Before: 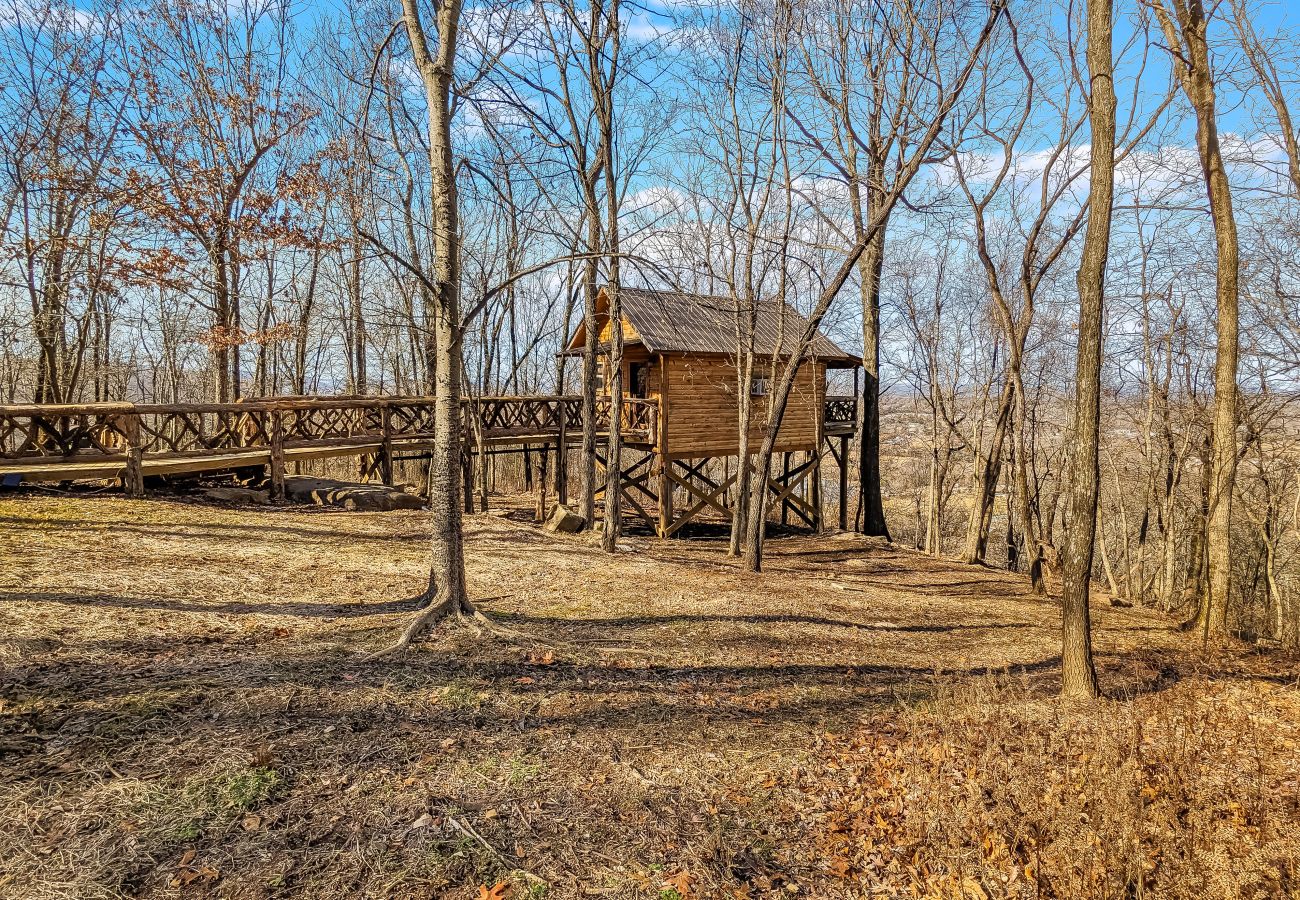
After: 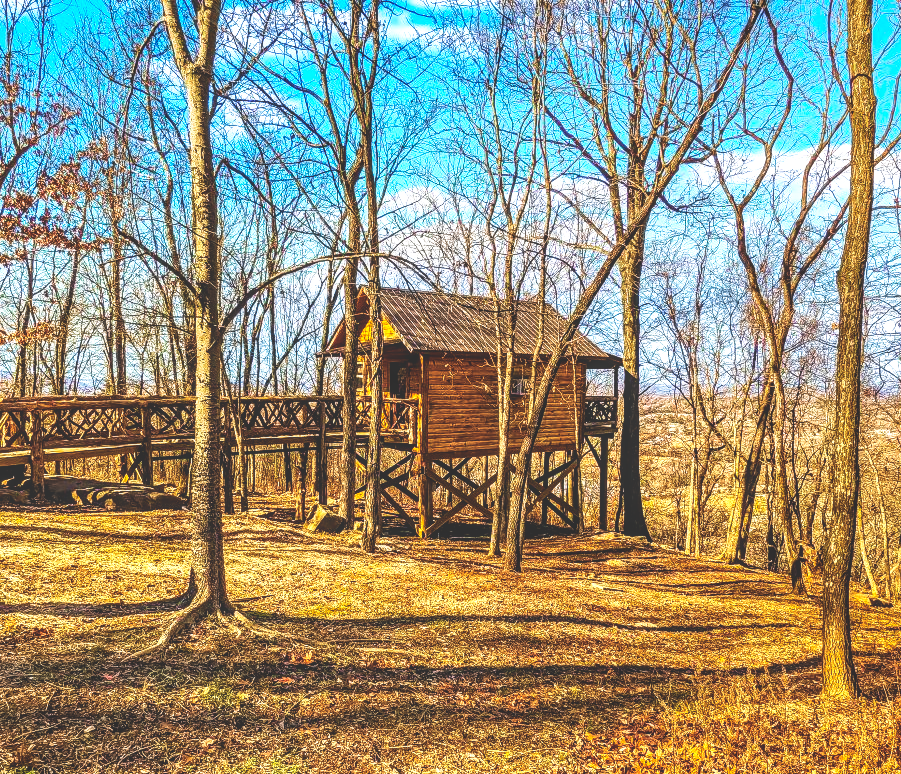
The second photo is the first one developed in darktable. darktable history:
crop: left 18.479%, right 12.2%, bottom 13.971%
contrast brightness saturation: contrast 0.07
base curve: curves: ch0 [(0, 0.036) (0.007, 0.037) (0.604, 0.887) (1, 1)], preserve colors none
color balance rgb: linear chroma grading › global chroma 15%, perceptual saturation grading › global saturation 30%
velvia: strength 40%
local contrast: detail 130%
